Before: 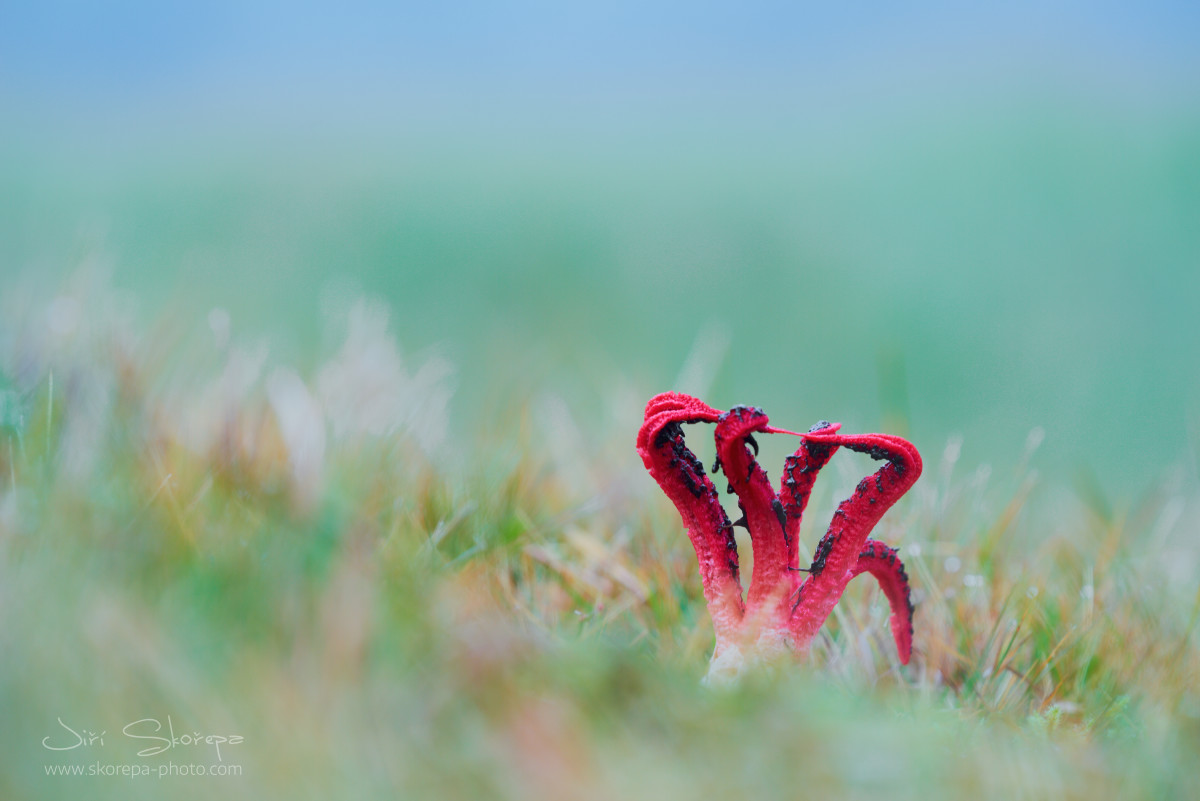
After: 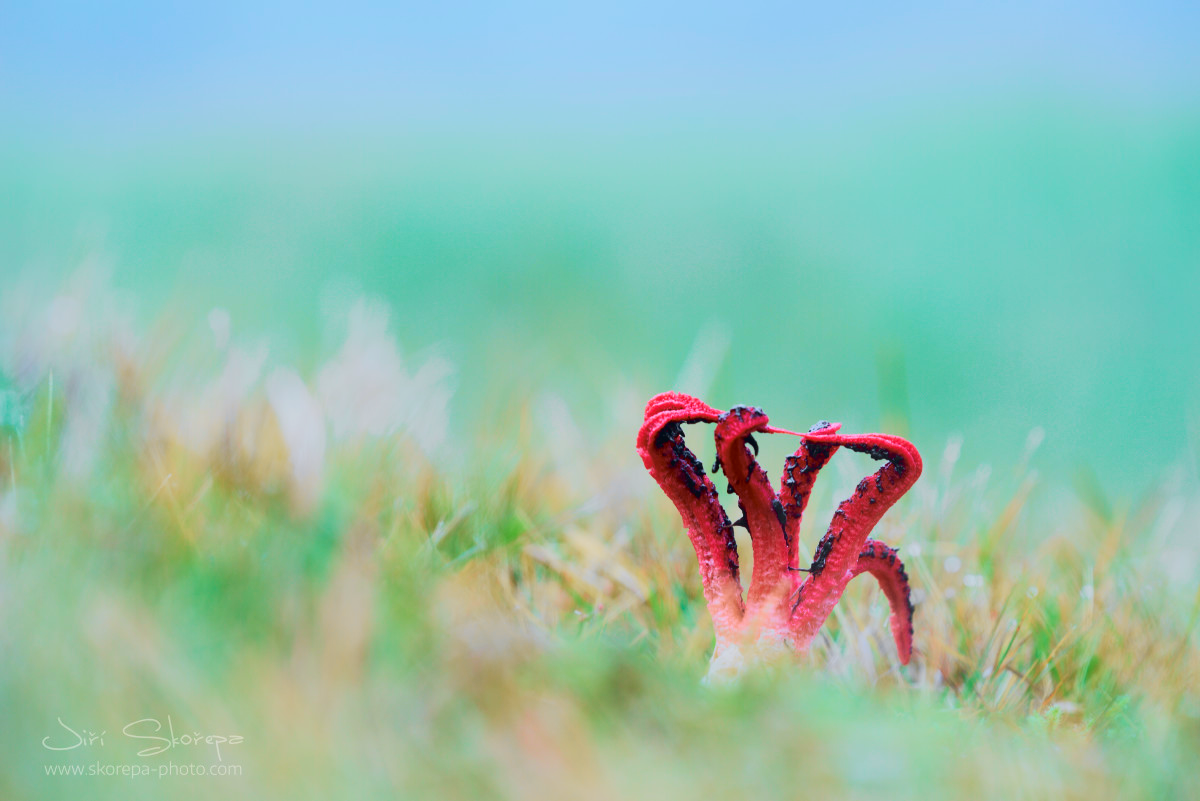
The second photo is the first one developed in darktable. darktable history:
tone curve: curves: ch0 [(0, 0.018) (0.061, 0.041) (0.205, 0.191) (0.289, 0.292) (0.39, 0.424) (0.493, 0.551) (0.666, 0.743) (0.795, 0.841) (1, 0.998)]; ch1 [(0, 0) (0.385, 0.343) (0.439, 0.415) (0.494, 0.498) (0.501, 0.501) (0.51, 0.496) (0.548, 0.554) (0.586, 0.61) (0.684, 0.658) (0.783, 0.804) (1, 1)]; ch2 [(0, 0) (0.304, 0.31) (0.403, 0.399) (0.441, 0.428) (0.47, 0.469) (0.498, 0.496) (0.524, 0.538) (0.566, 0.588) (0.648, 0.665) (0.697, 0.699) (1, 1)], color space Lab, independent channels, preserve colors none
